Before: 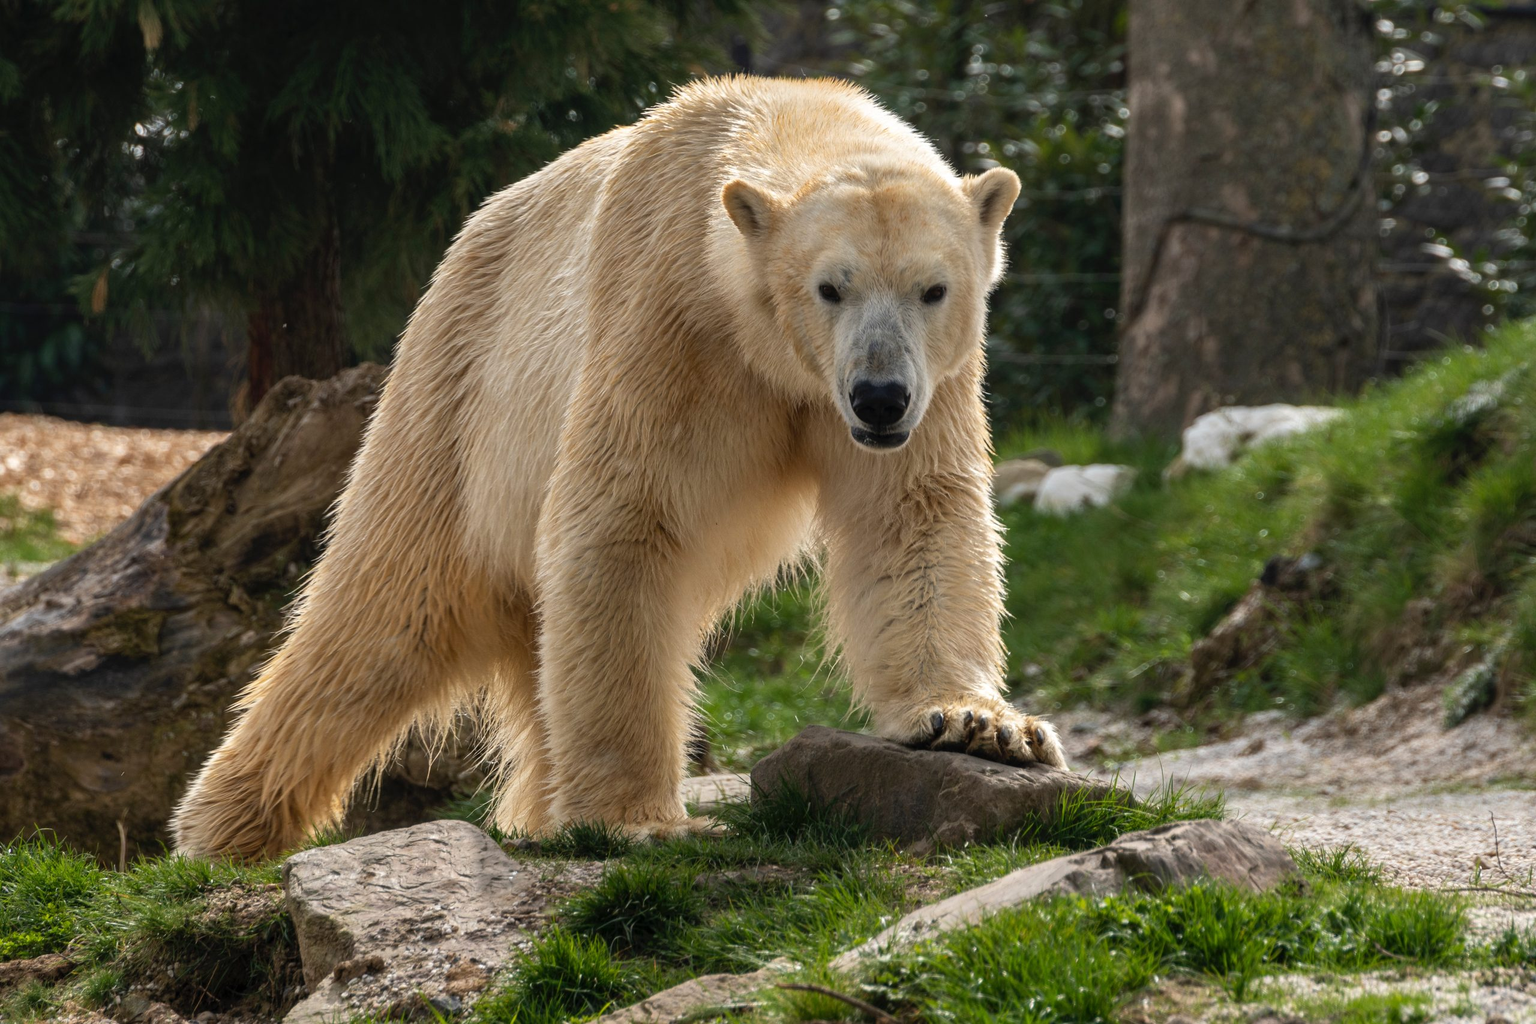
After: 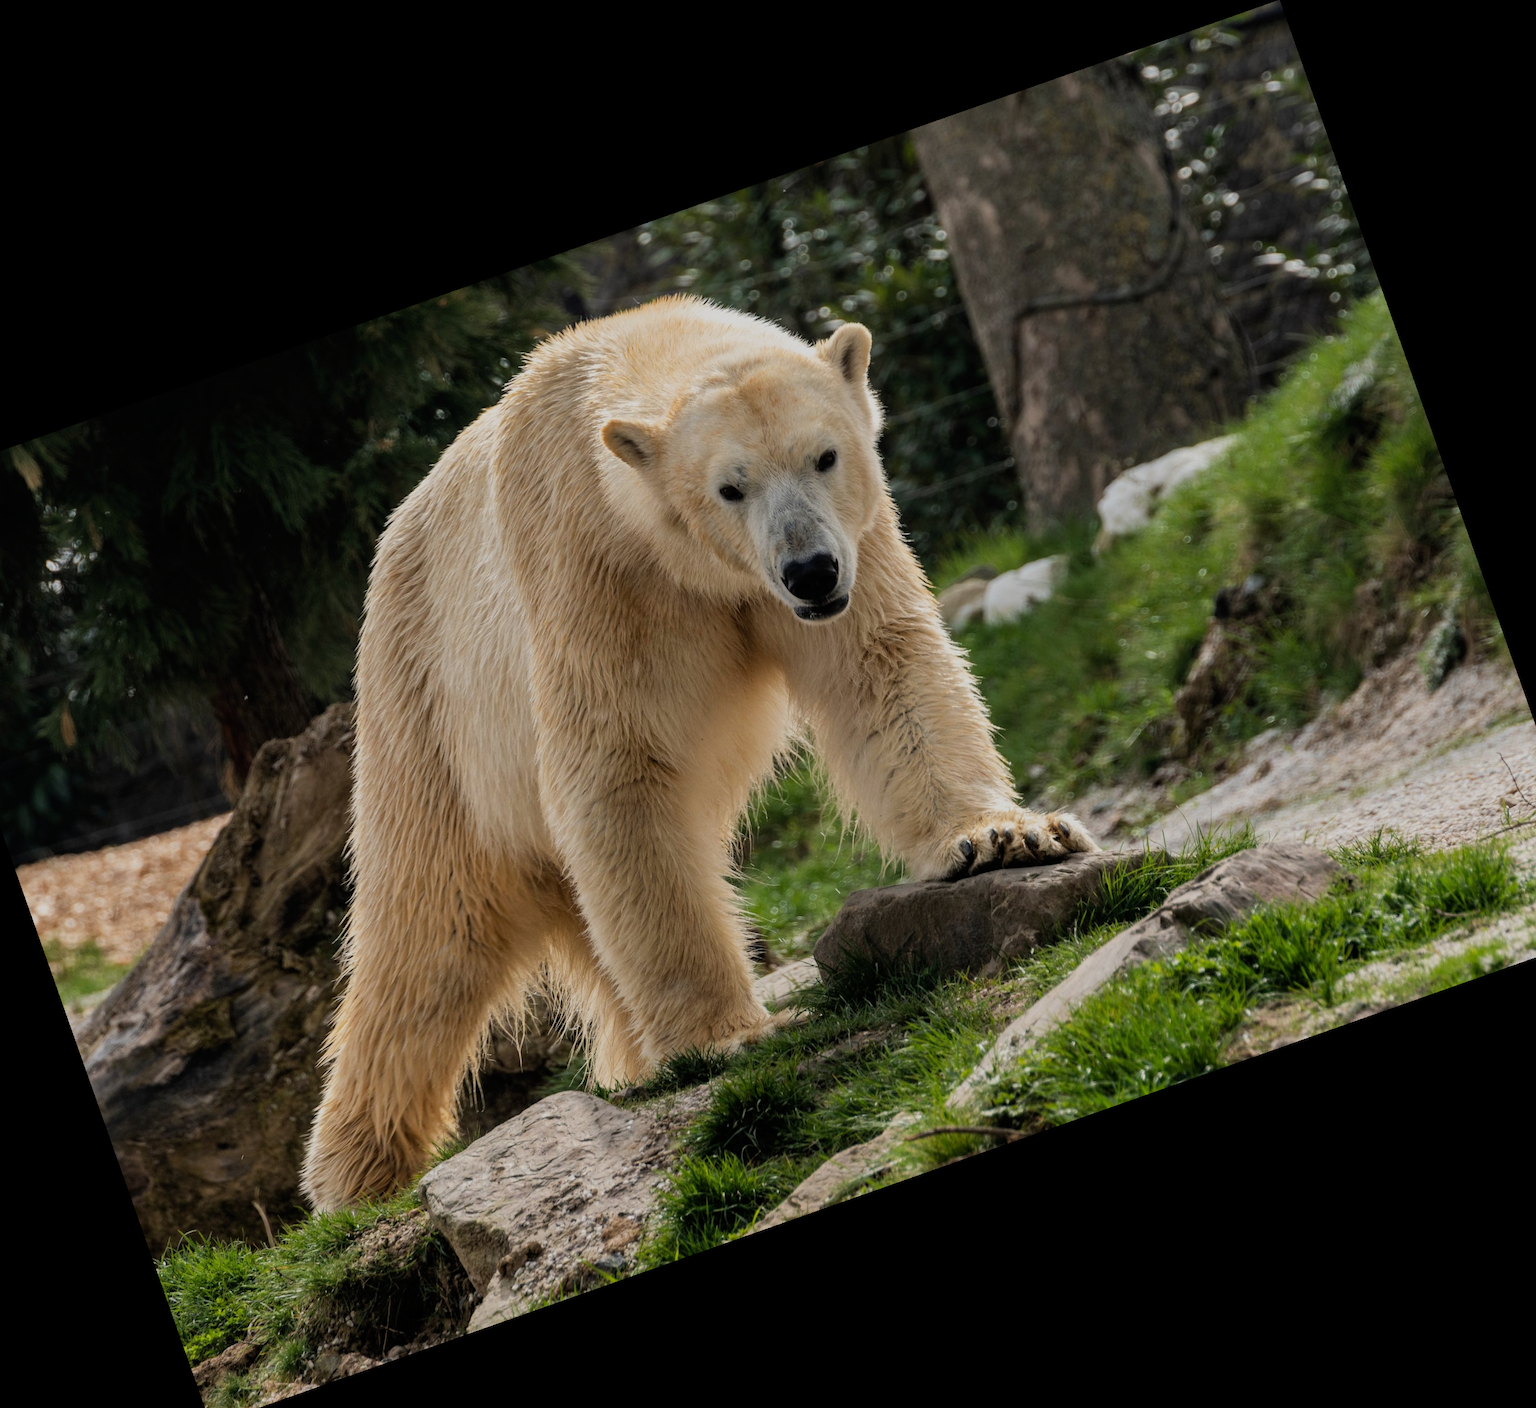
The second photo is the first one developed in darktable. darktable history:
filmic rgb: black relative exposure -7.65 EV, white relative exposure 4.56 EV, hardness 3.61
crop and rotate: angle 19.43°, left 6.812%, right 4.125%, bottom 1.087%
